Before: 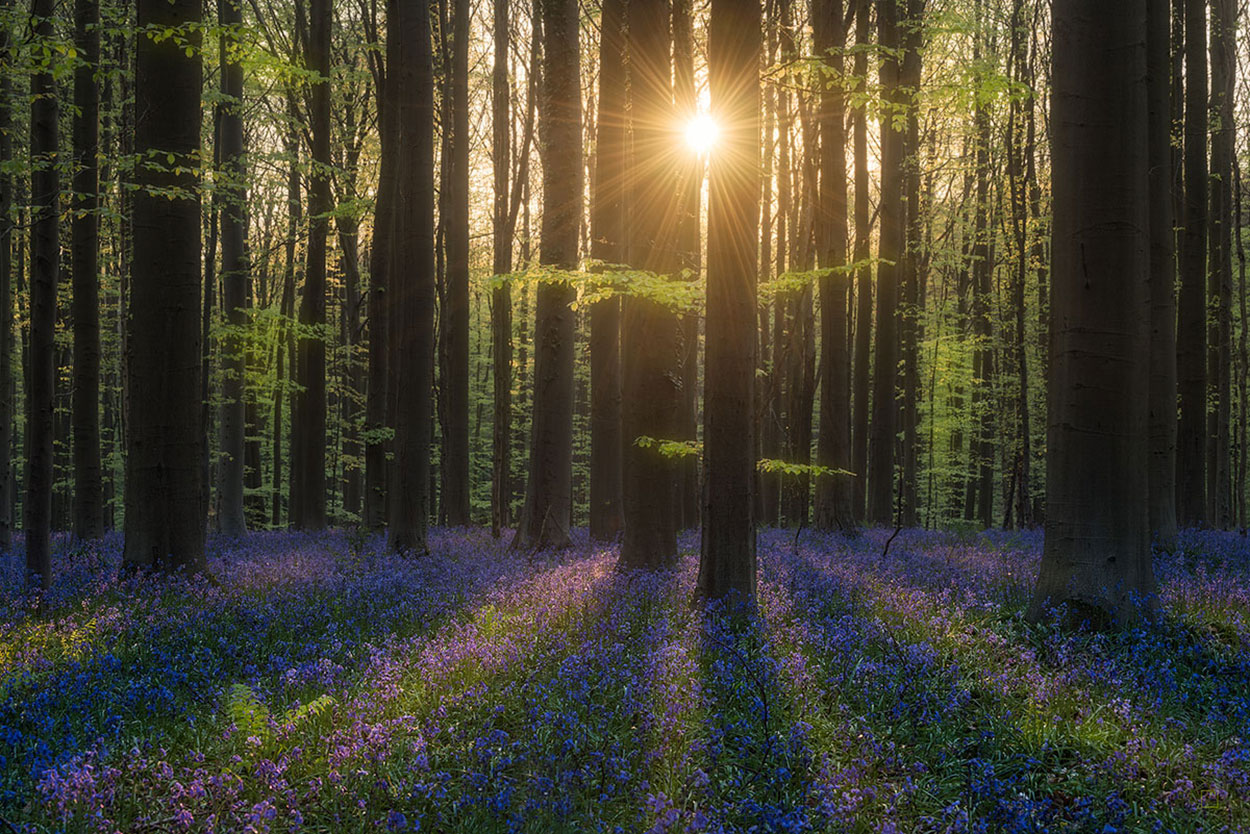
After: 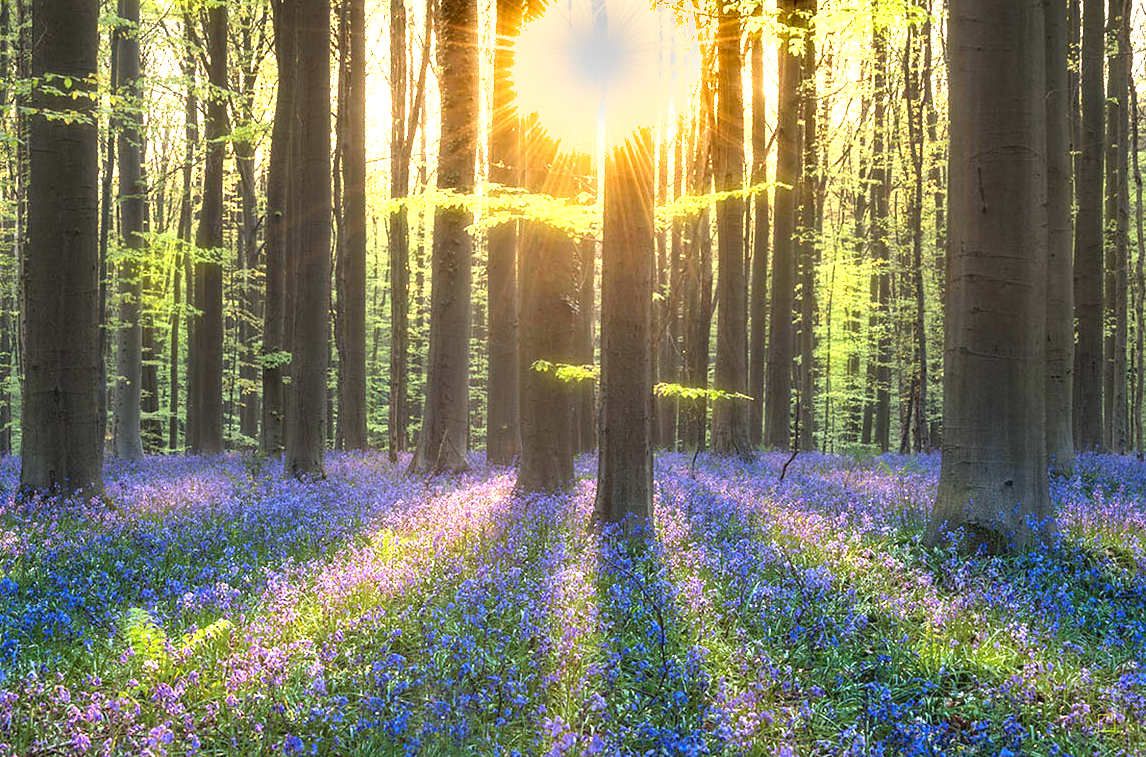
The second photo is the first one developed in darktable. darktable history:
shadows and highlights: soften with gaussian
crop and rotate: left 8.262%, top 9.226%
rotate and perspective: automatic cropping original format, crop left 0, crop top 0
exposure: exposure 2.25 EV, compensate highlight preservation false
